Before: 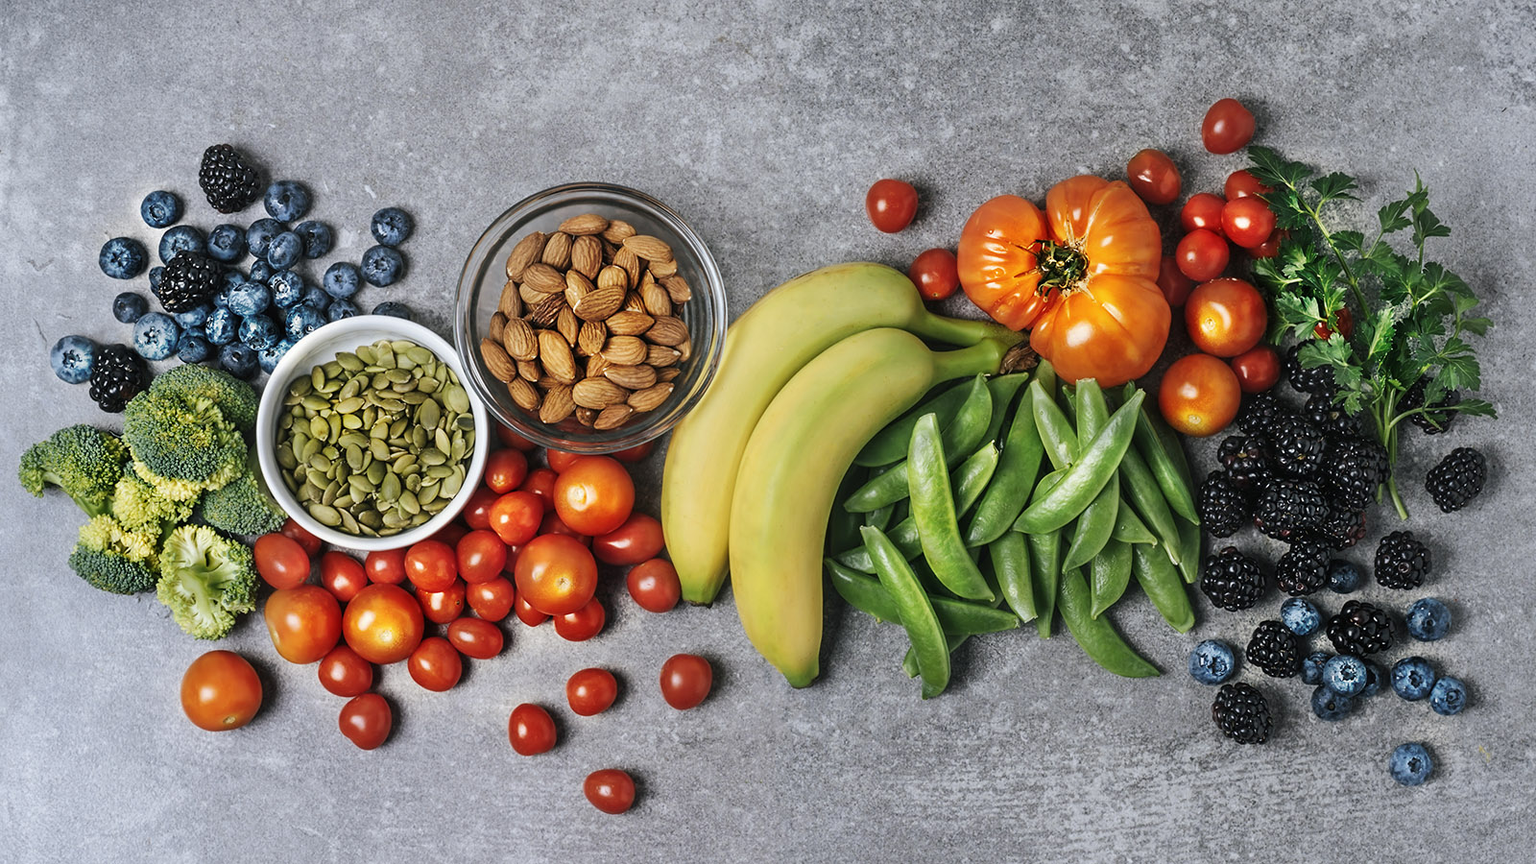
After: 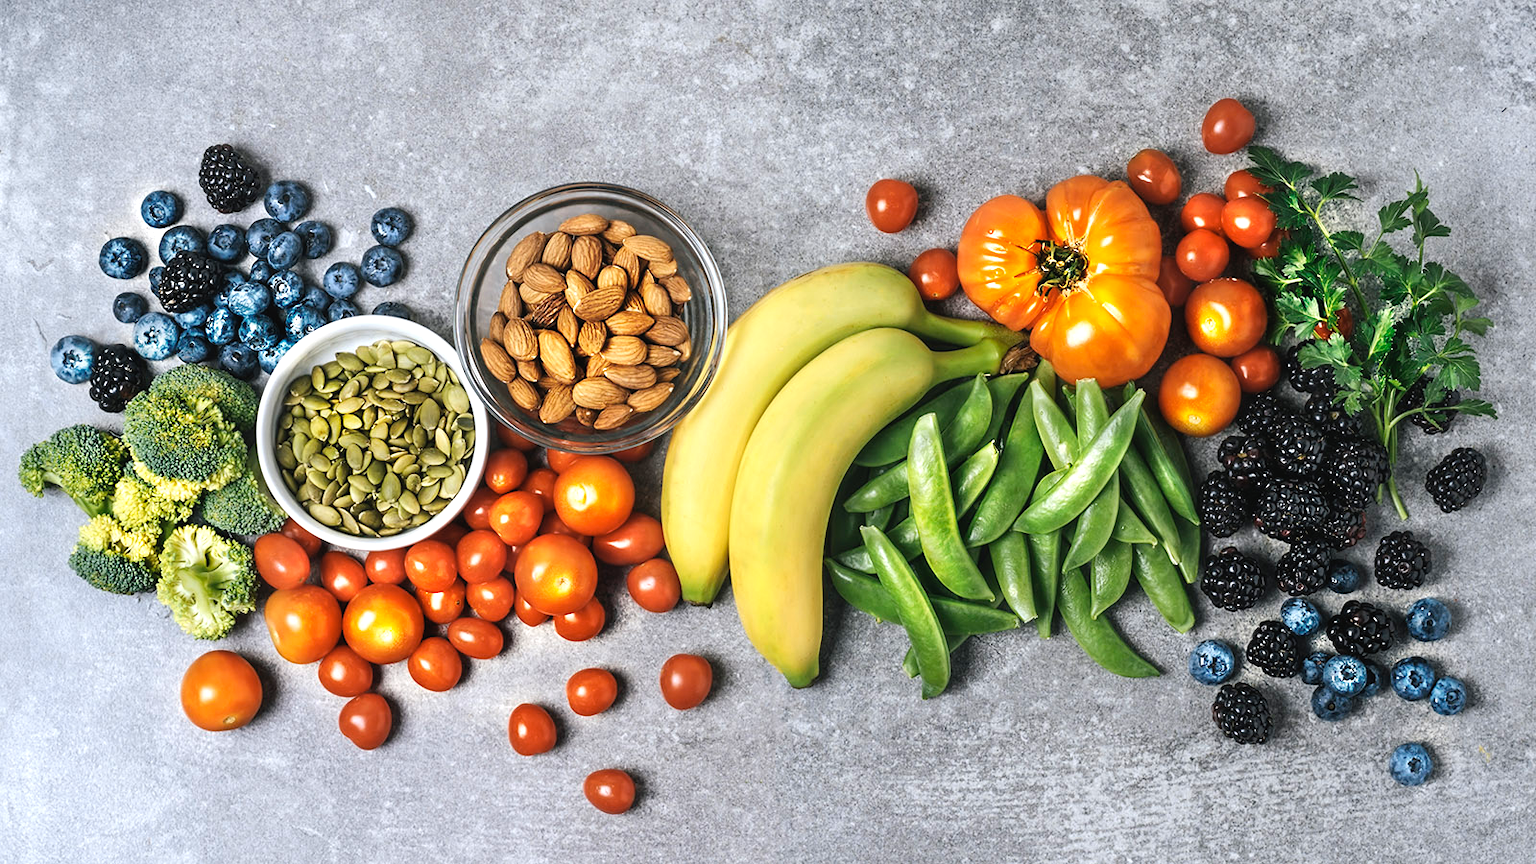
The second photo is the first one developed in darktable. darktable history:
exposure: black level correction -0.002, exposure 0.54 EV, compensate highlight preservation false
color contrast: green-magenta contrast 0.81
